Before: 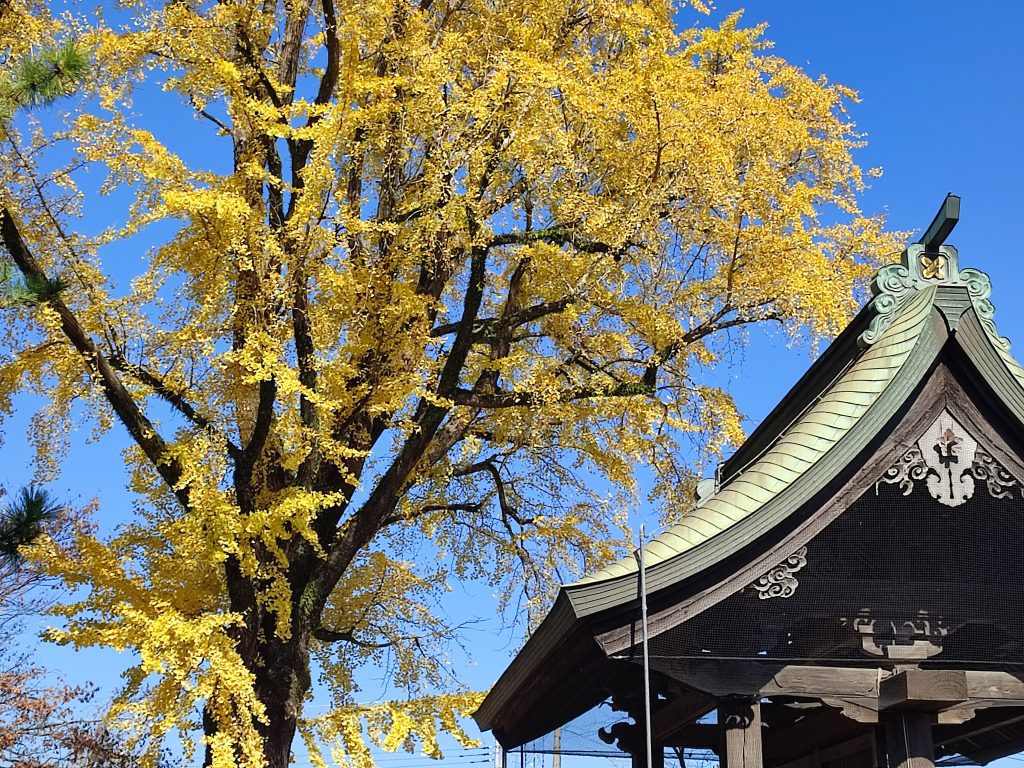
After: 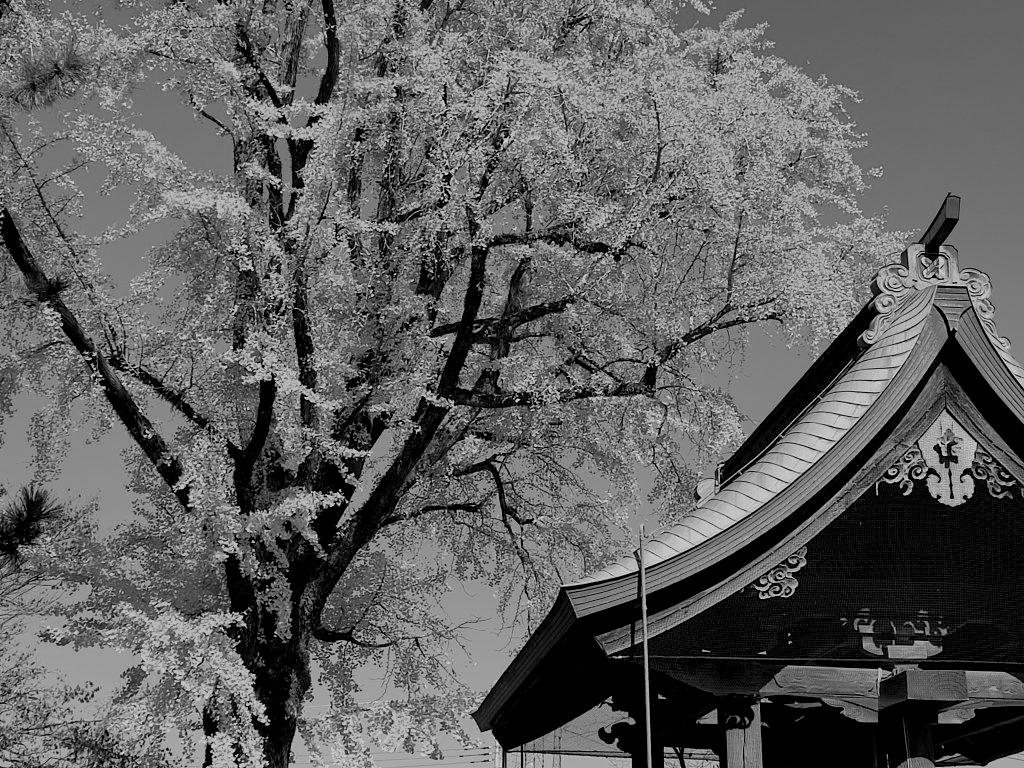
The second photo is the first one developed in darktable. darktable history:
exposure: black level correction 0.009, exposure -0.637 EV, compensate highlight preservation false
color zones: curves: ch0 [(0.004, 0.588) (0.116, 0.636) (0.259, 0.476) (0.423, 0.464) (0.75, 0.5)]; ch1 [(0, 0) (0.143, 0) (0.286, 0) (0.429, 0) (0.571, 0) (0.714, 0) (0.857, 0)]
